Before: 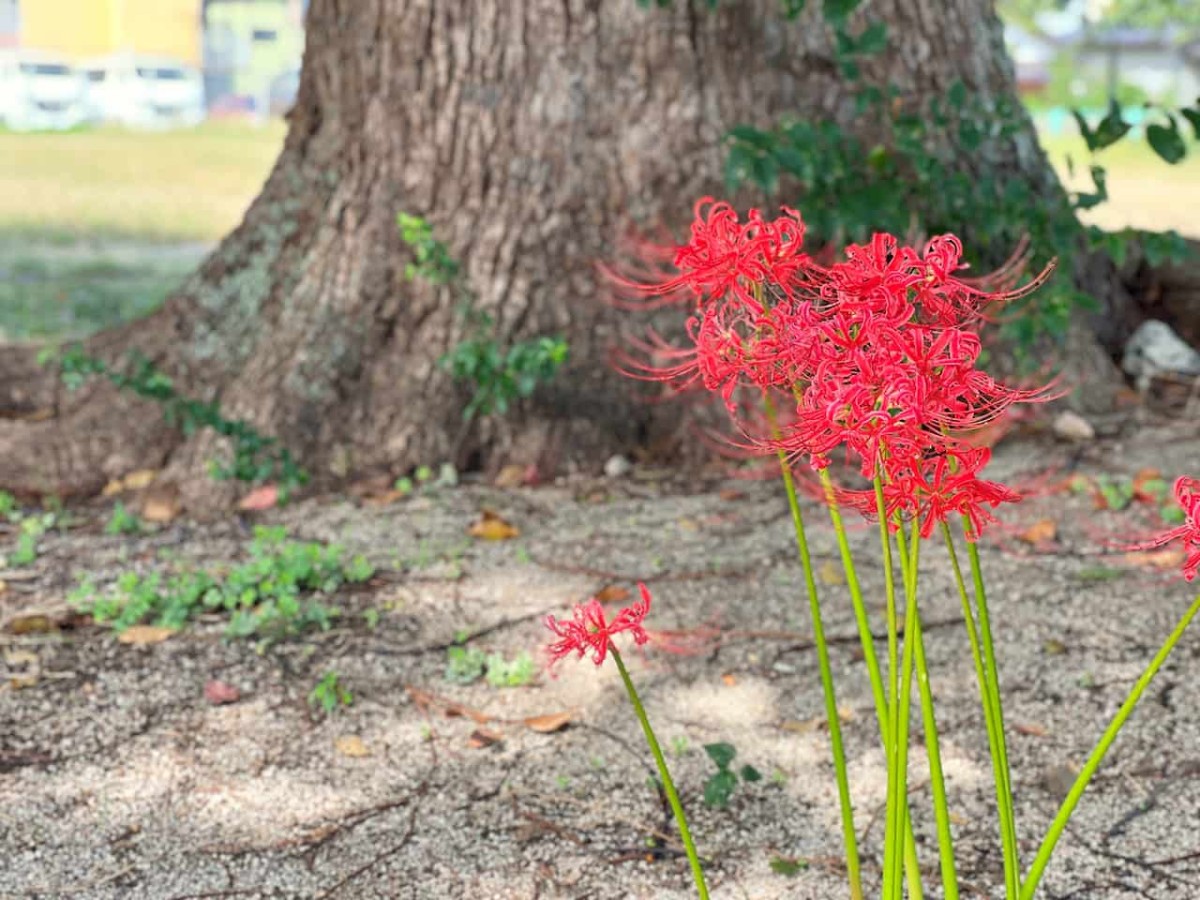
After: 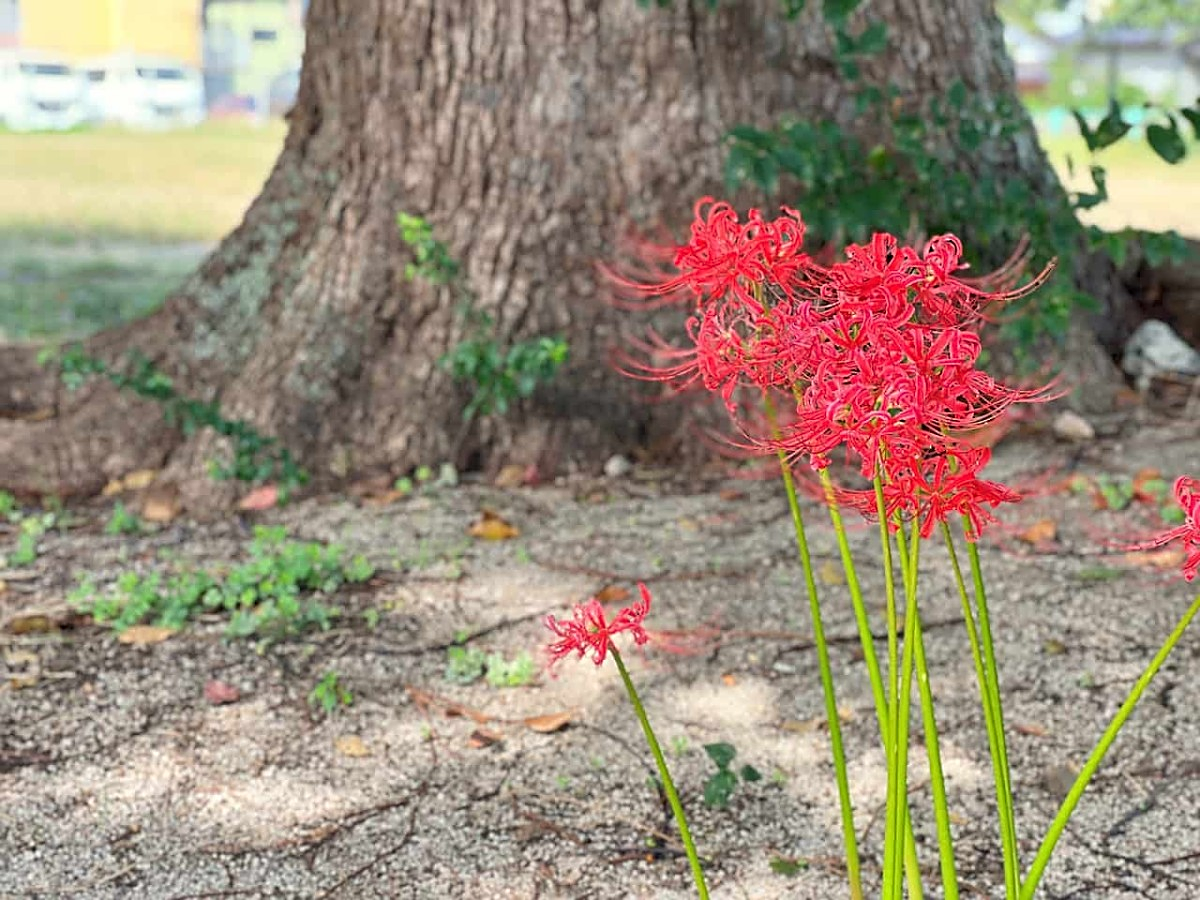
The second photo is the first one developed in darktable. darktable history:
sharpen: on, module defaults
rotate and perspective: crop left 0, crop top 0
